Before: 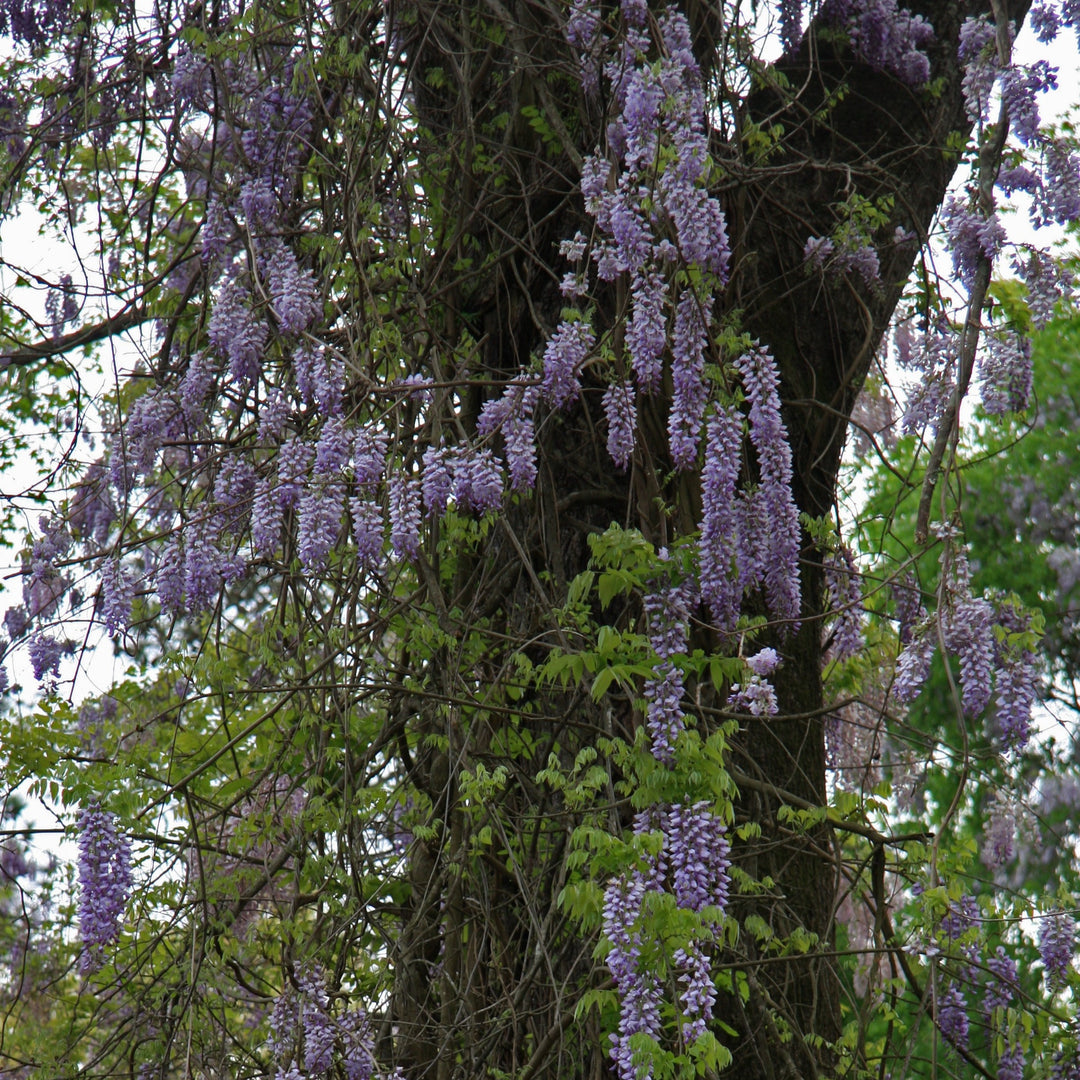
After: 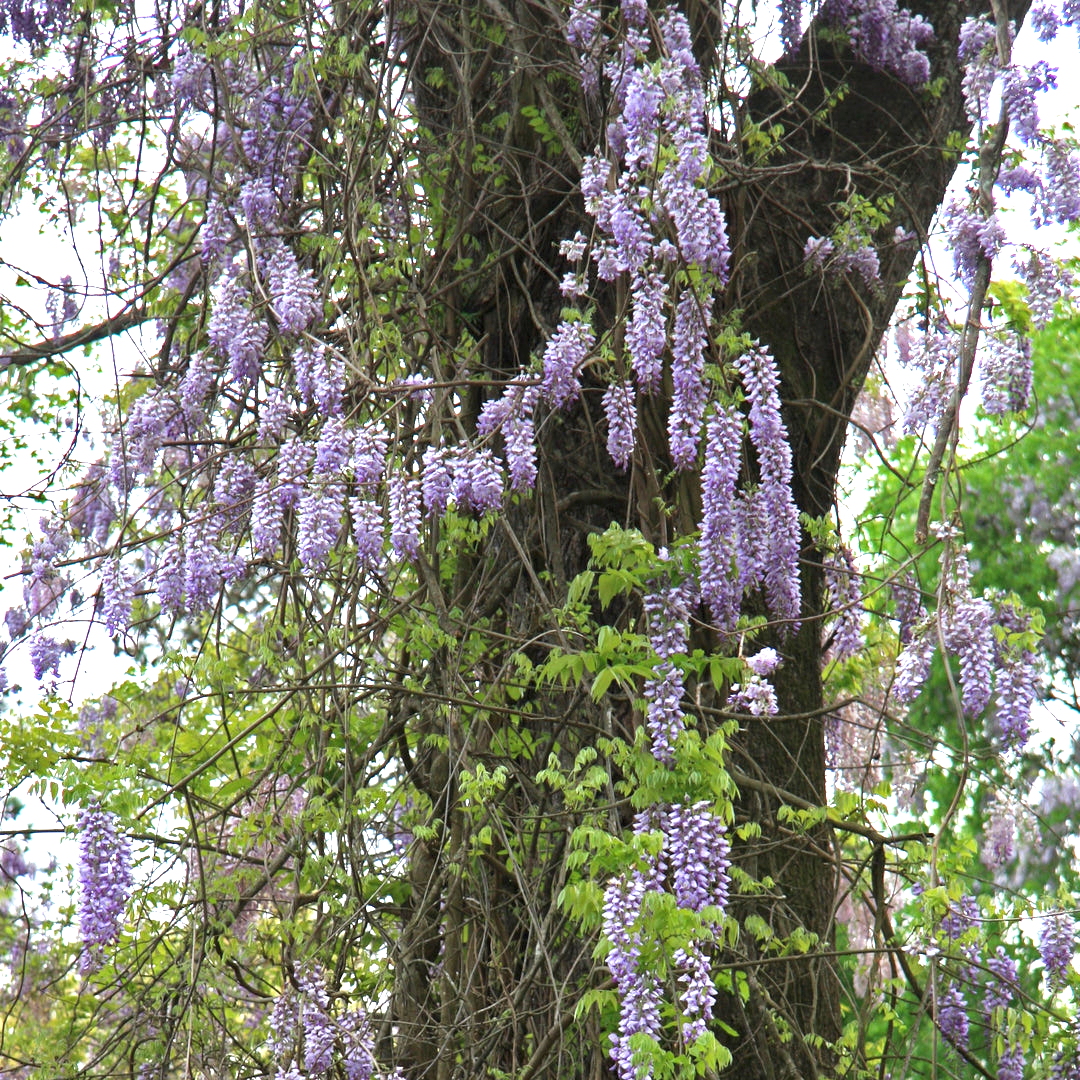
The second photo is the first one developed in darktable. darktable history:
exposure: black level correction 0, exposure 1.456 EV, compensate highlight preservation false
